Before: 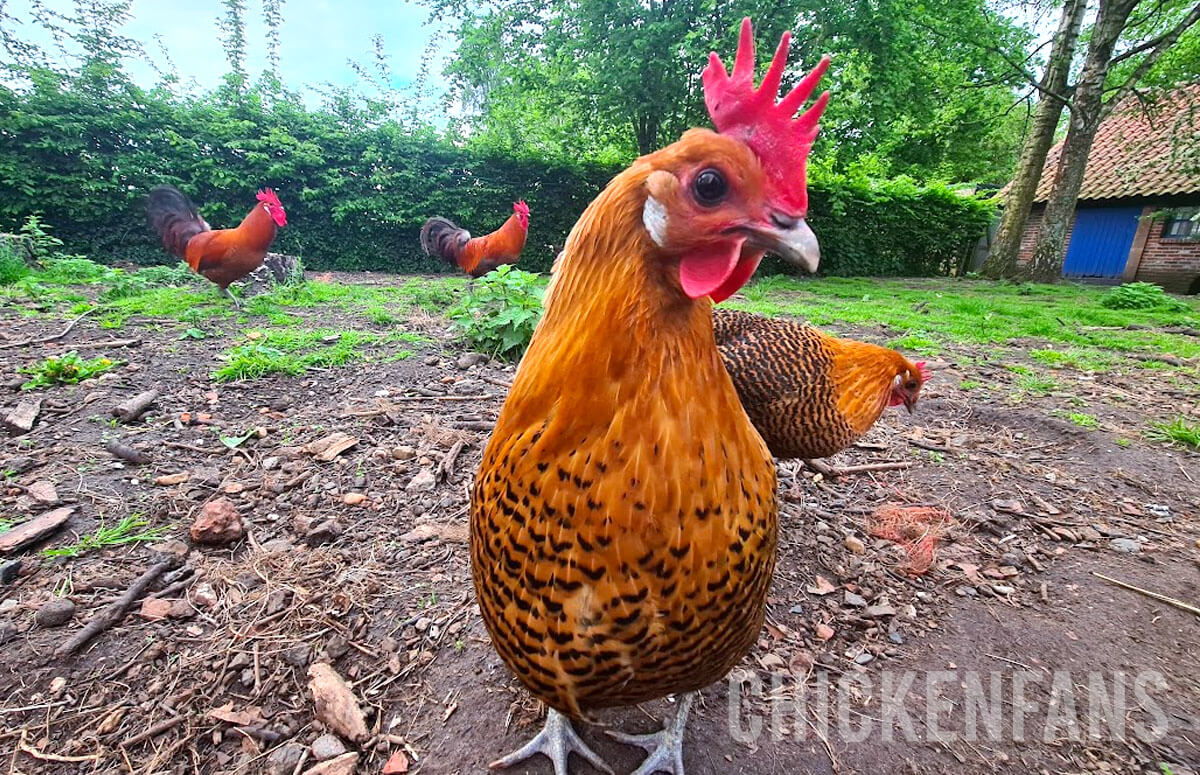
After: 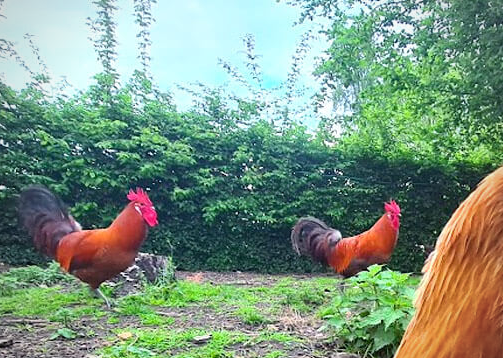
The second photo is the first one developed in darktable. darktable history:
vignetting: fall-off radius 63.6%
crop and rotate: left 10.817%, top 0.062%, right 47.194%, bottom 53.626%
